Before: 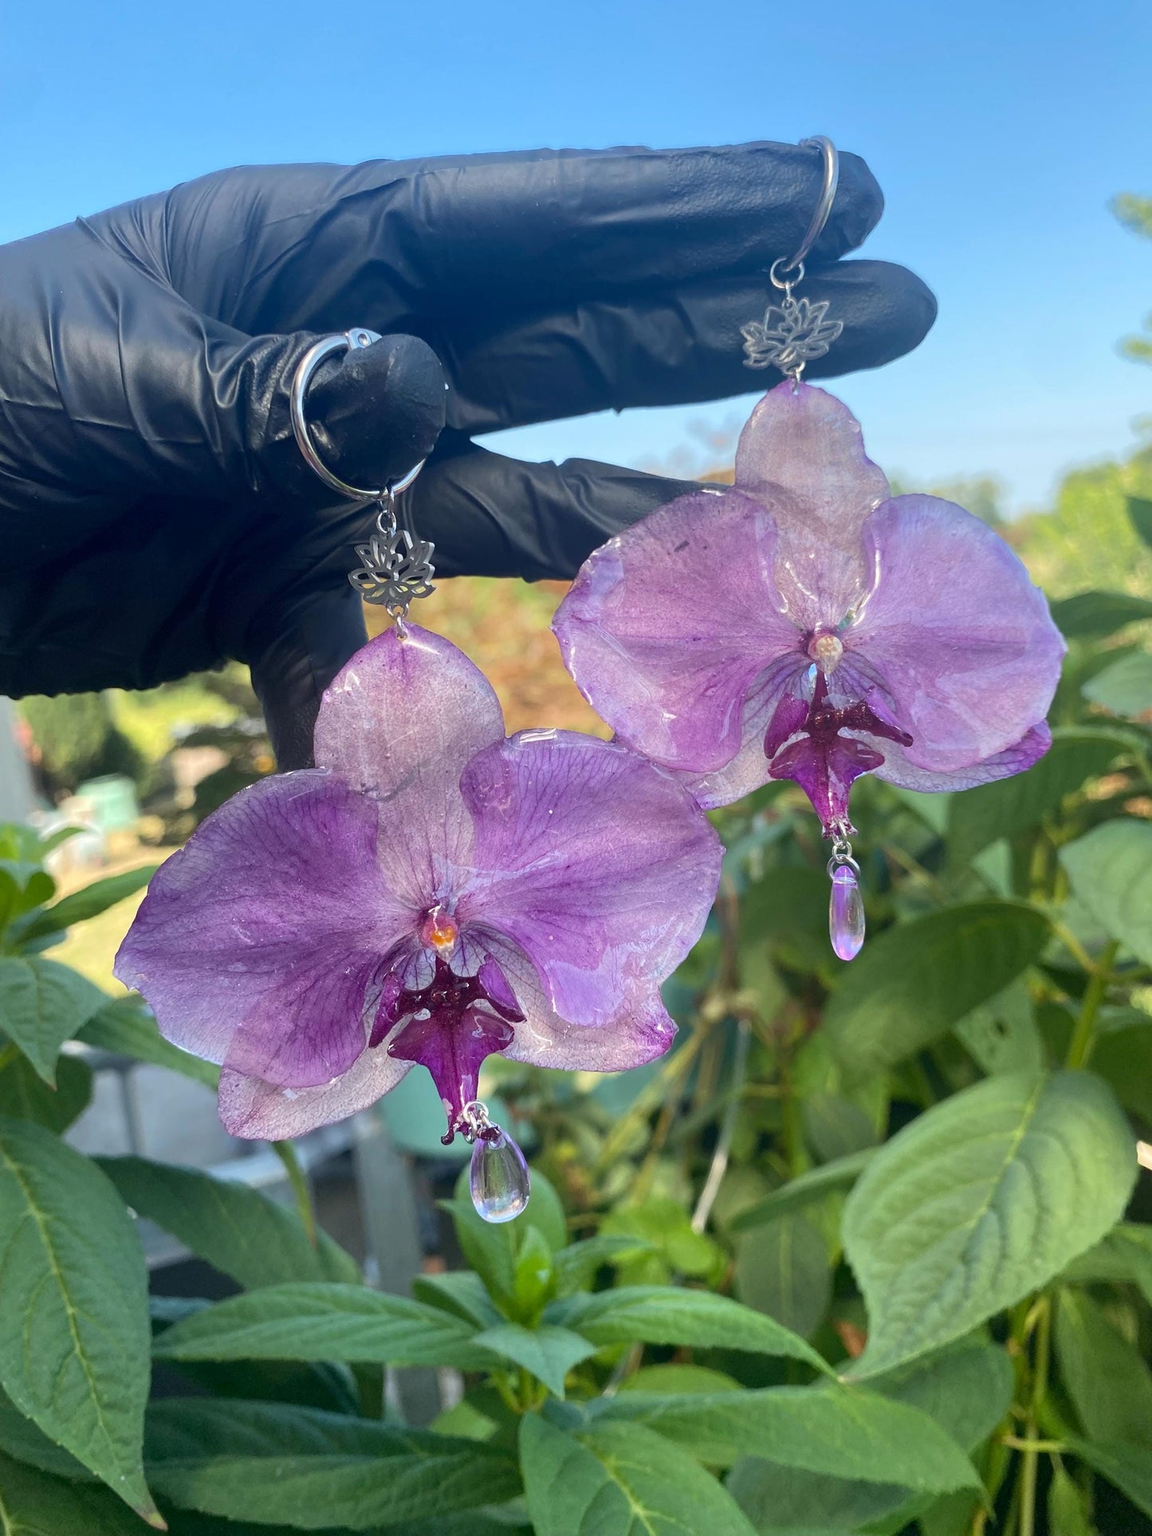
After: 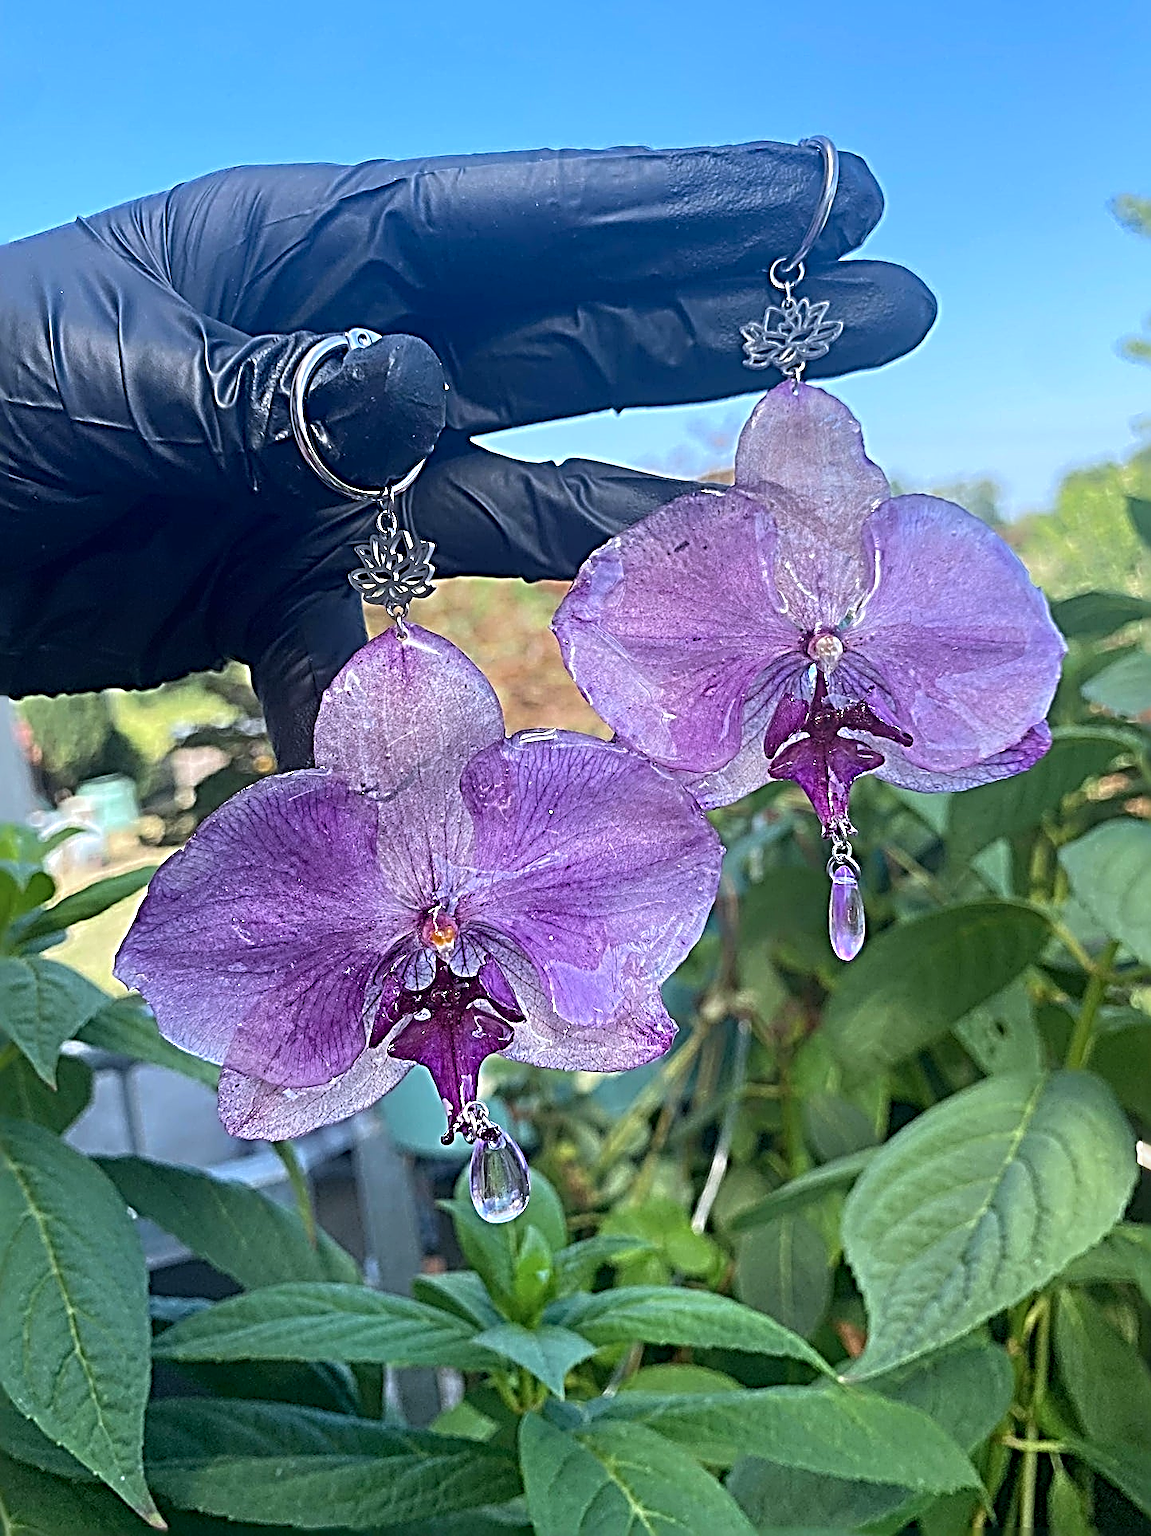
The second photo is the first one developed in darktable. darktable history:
sharpen: radius 4.007, amount 1.995
color calibration: illuminant as shot in camera, x 0.37, y 0.382, temperature 4318.3 K
